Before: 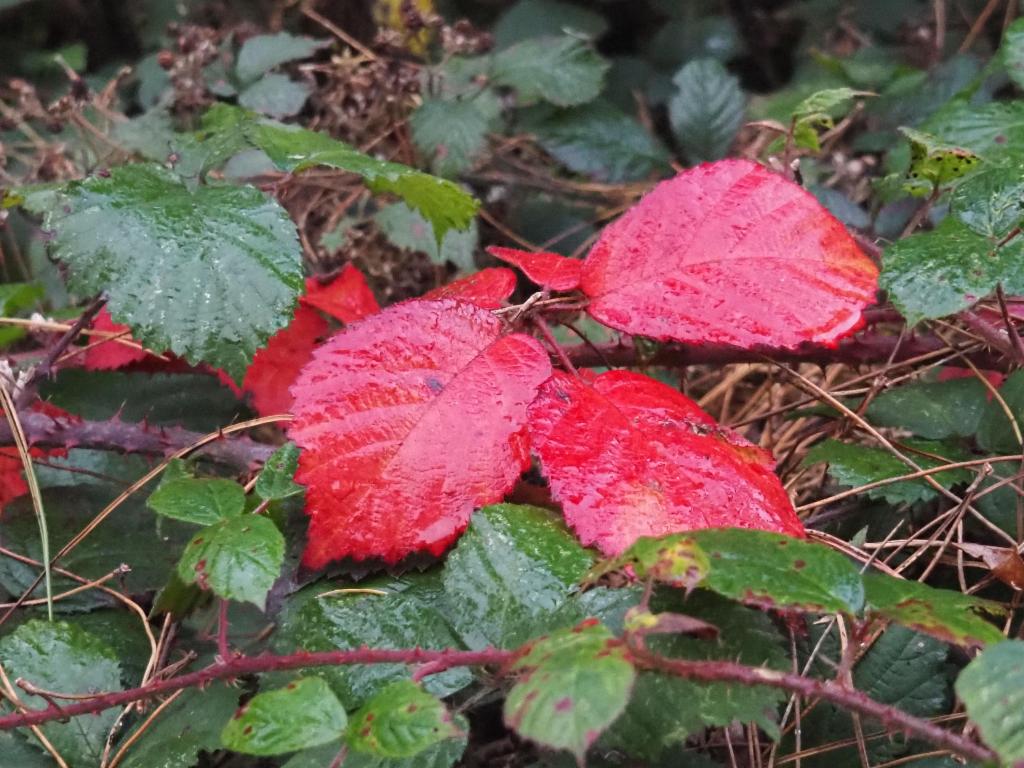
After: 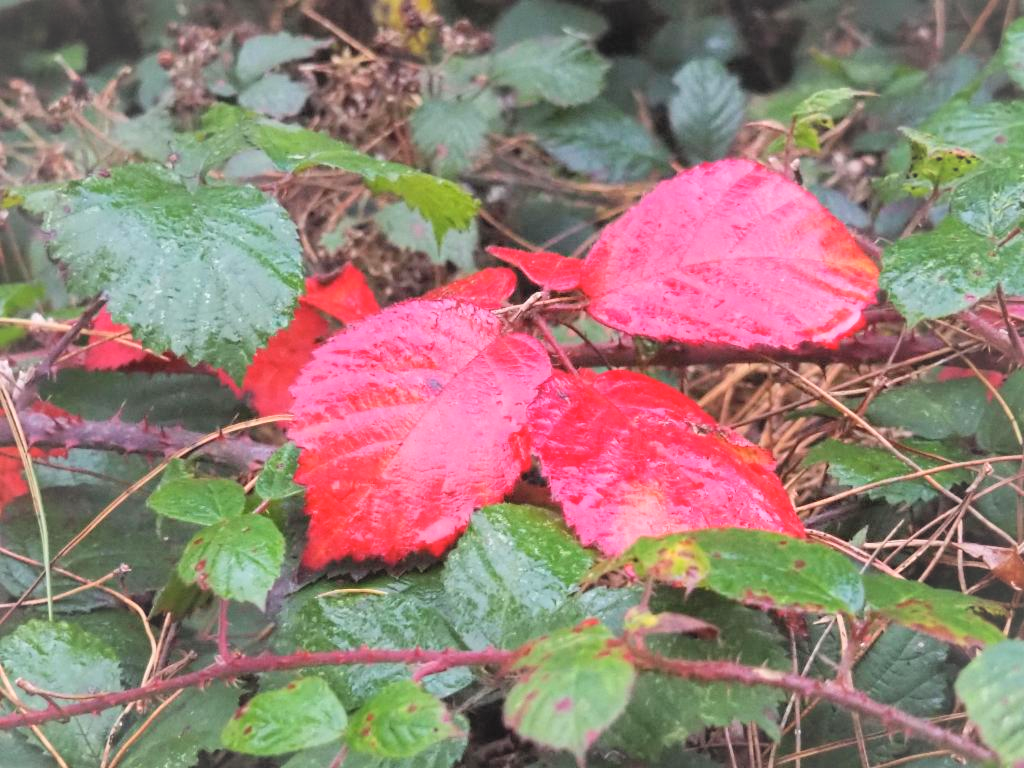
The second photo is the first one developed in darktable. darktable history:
vignetting: fall-off start 71.74%, brightness 0.043, saturation 0.002
contrast brightness saturation: contrast 0.103, brightness 0.306, saturation 0.15
shadows and highlights: shadows 36.43, highlights -27.18, soften with gaussian
